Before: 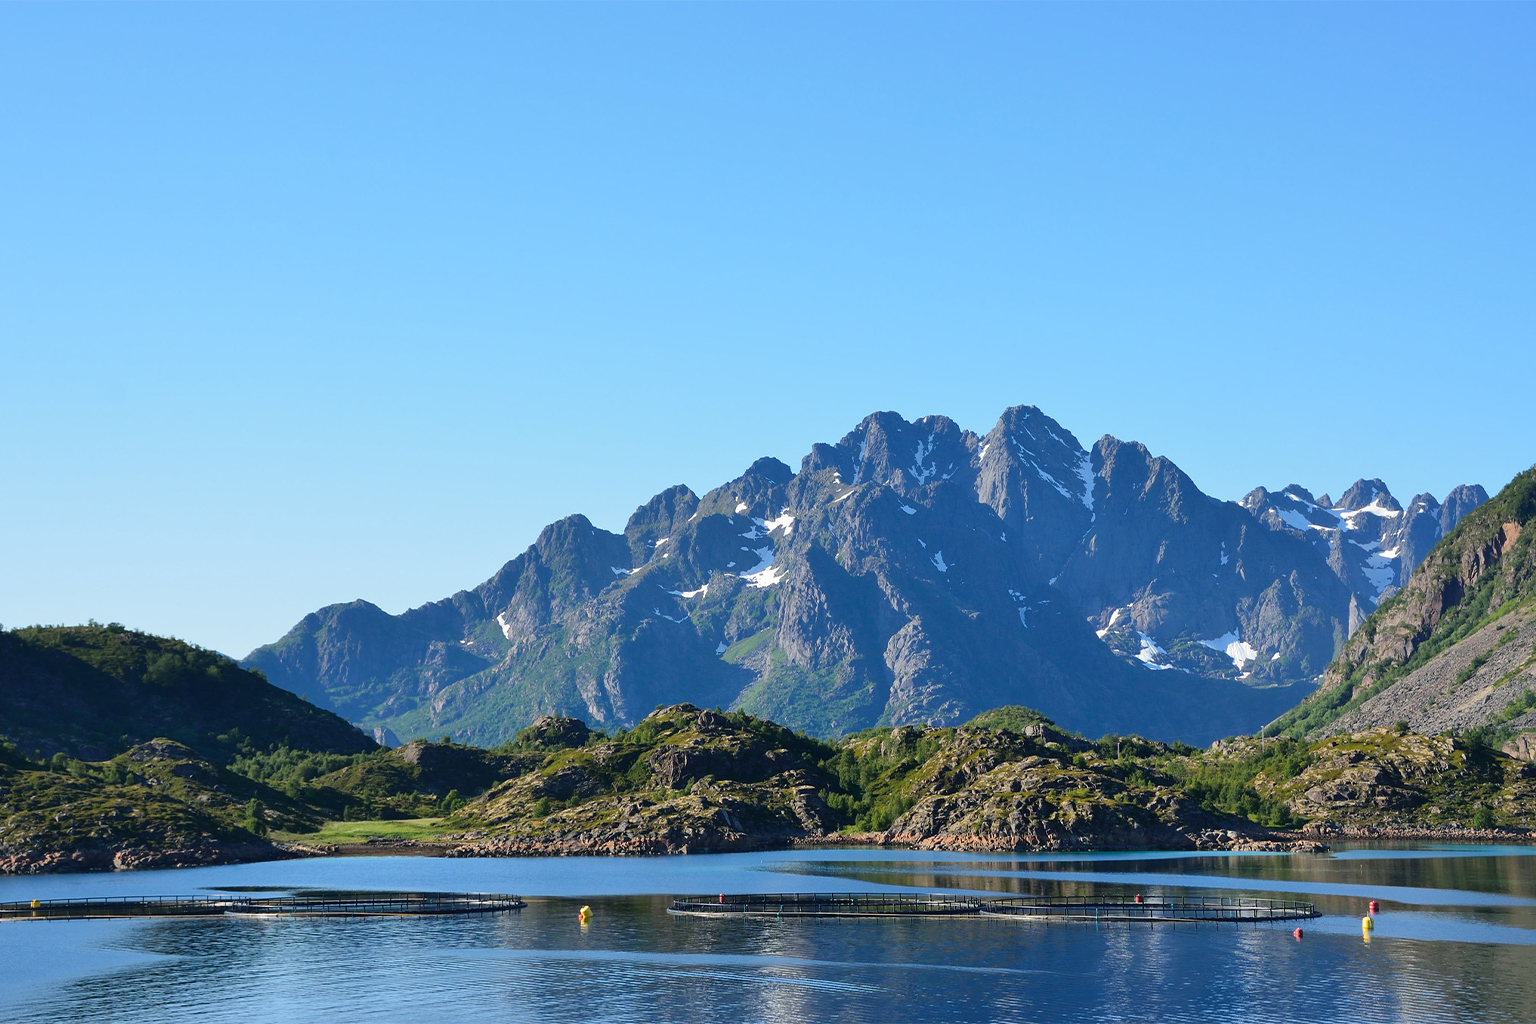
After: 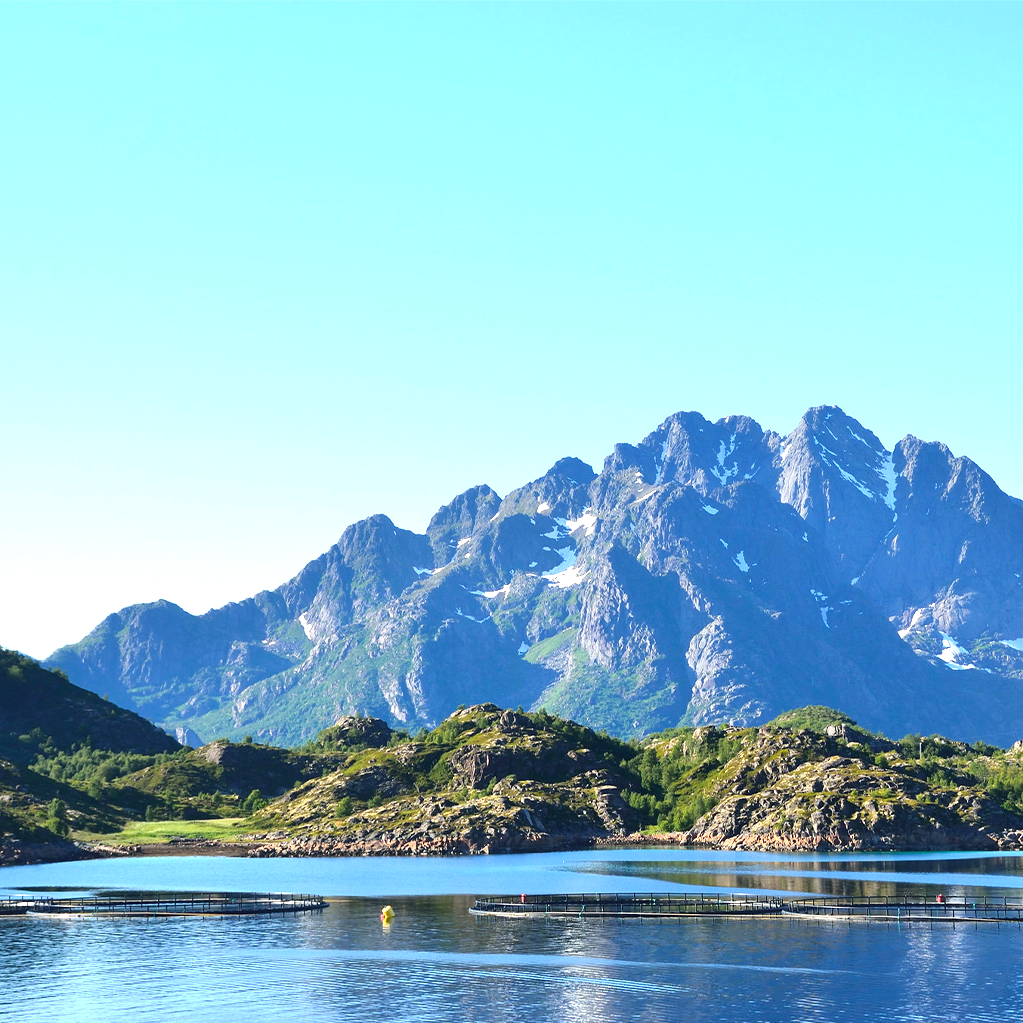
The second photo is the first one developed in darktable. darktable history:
crop and rotate: left 12.9%, right 20.498%
exposure: exposure 1 EV, compensate exposure bias true, compensate highlight preservation false
